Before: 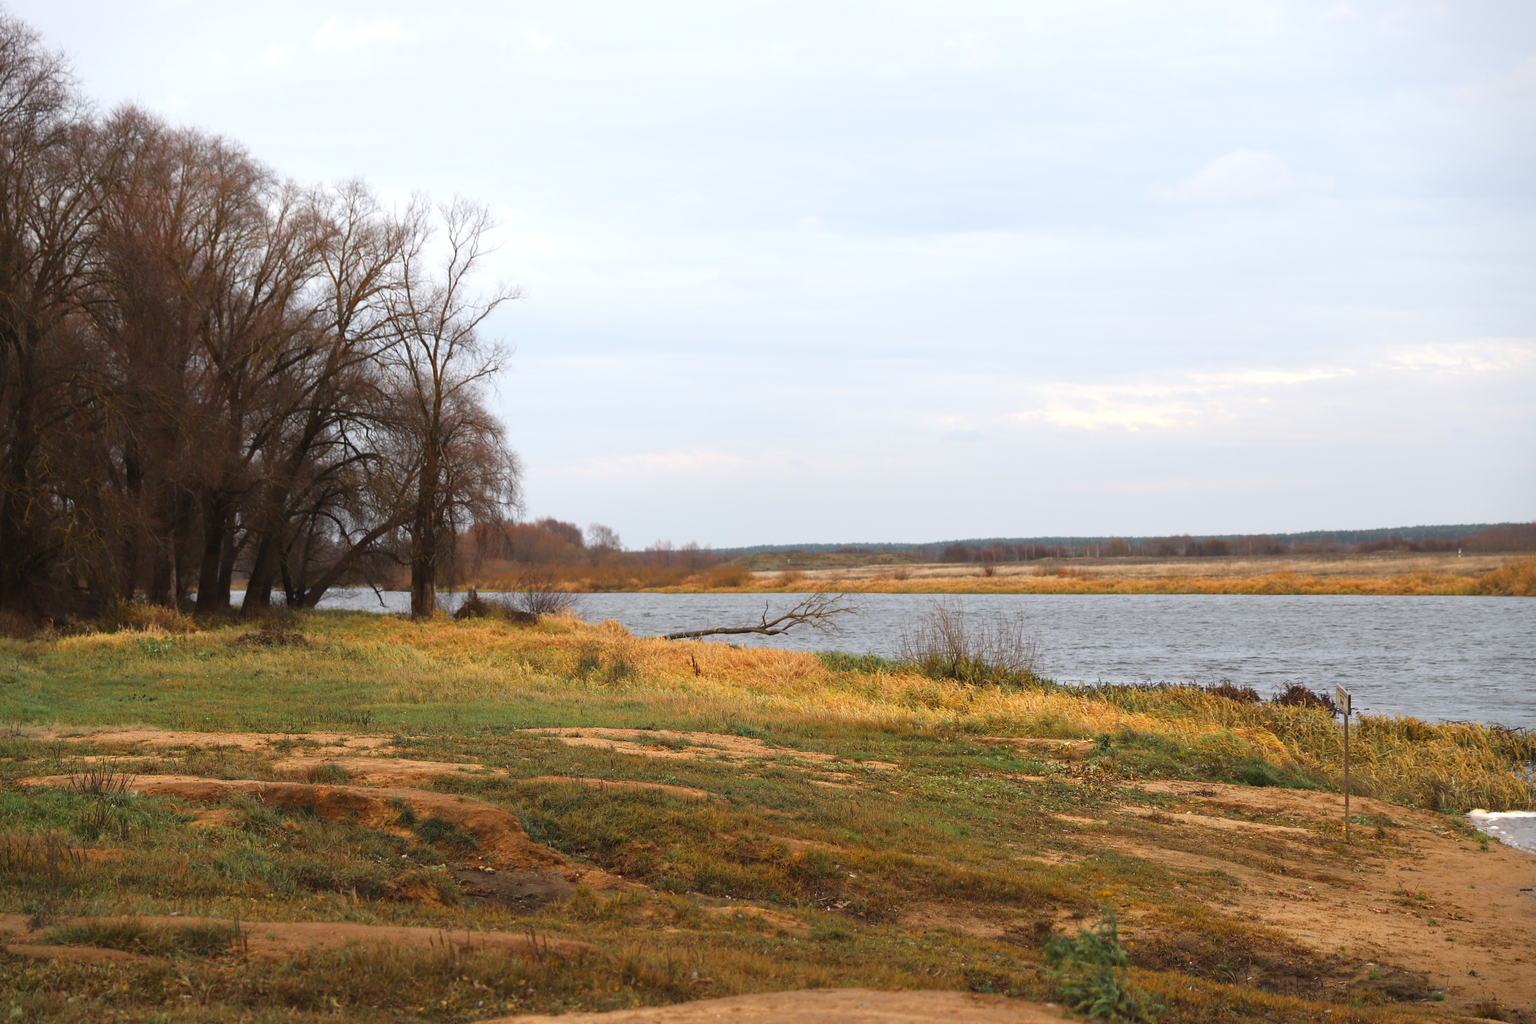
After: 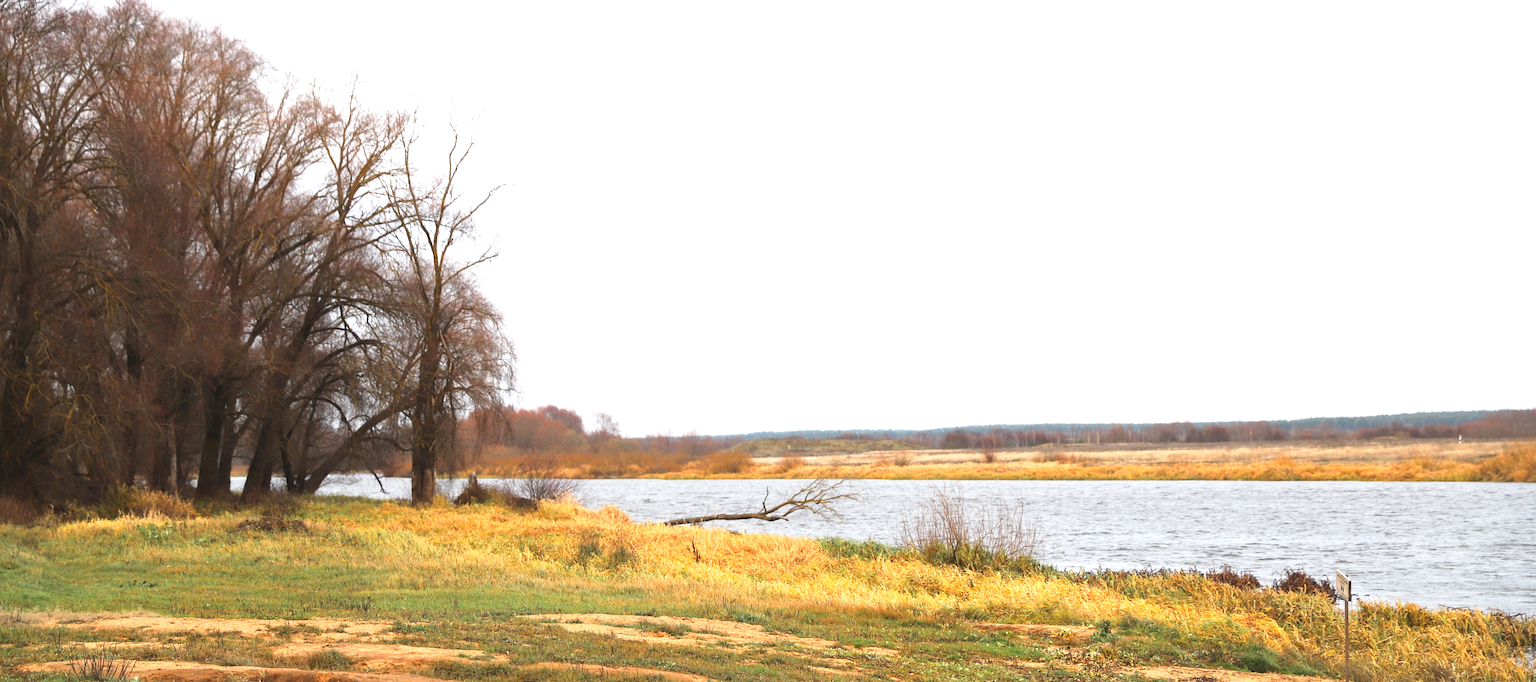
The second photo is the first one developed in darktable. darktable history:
crop: top 11.166%, bottom 22.168%
exposure: black level correction 0, exposure 0.877 EV, compensate exposure bias true, compensate highlight preservation false
tone curve: curves: ch0 [(0, 0) (0.003, 0.003) (0.011, 0.012) (0.025, 0.026) (0.044, 0.047) (0.069, 0.073) (0.1, 0.105) (0.136, 0.143) (0.177, 0.187) (0.224, 0.237) (0.277, 0.293) (0.335, 0.354) (0.399, 0.422) (0.468, 0.495) (0.543, 0.574) (0.623, 0.659) (0.709, 0.749) (0.801, 0.846) (0.898, 0.932) (1, 1)], preserve colors none
